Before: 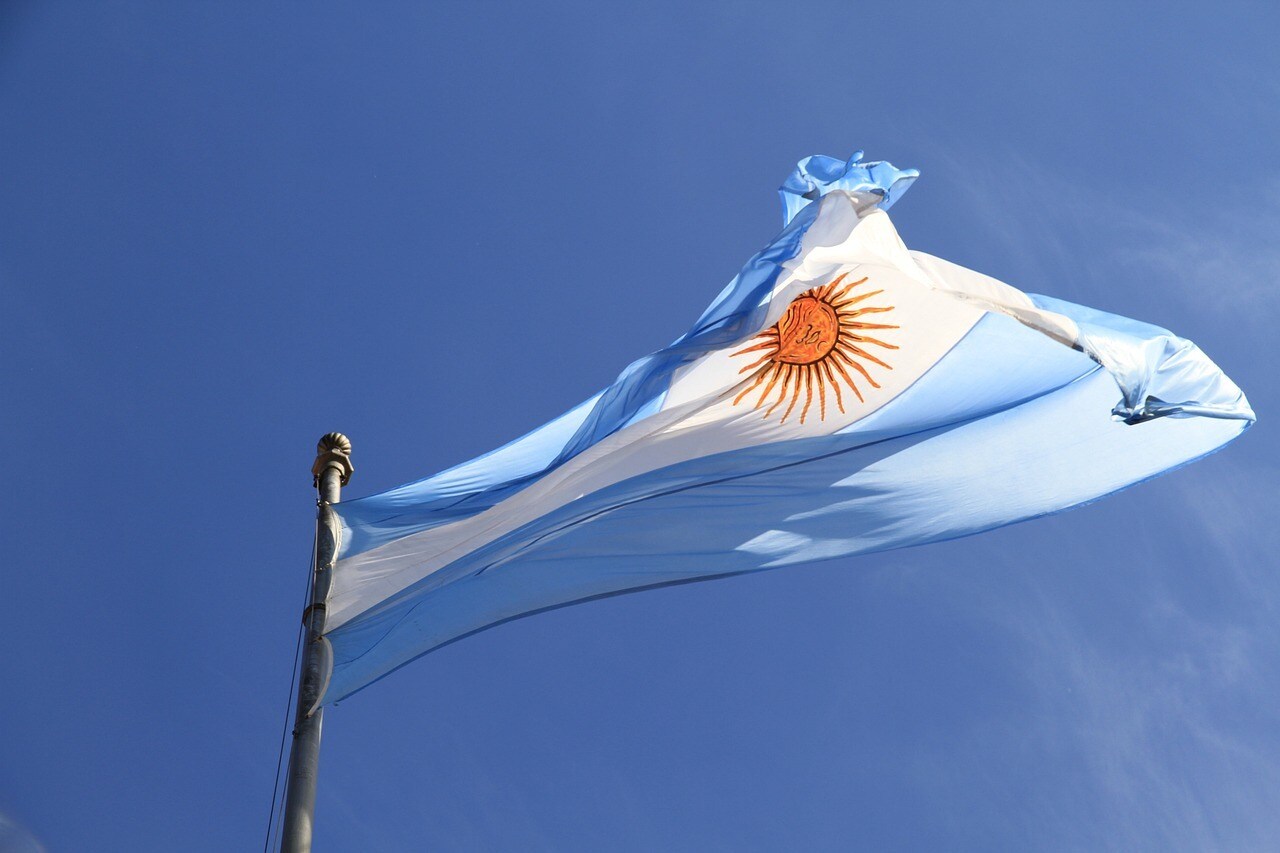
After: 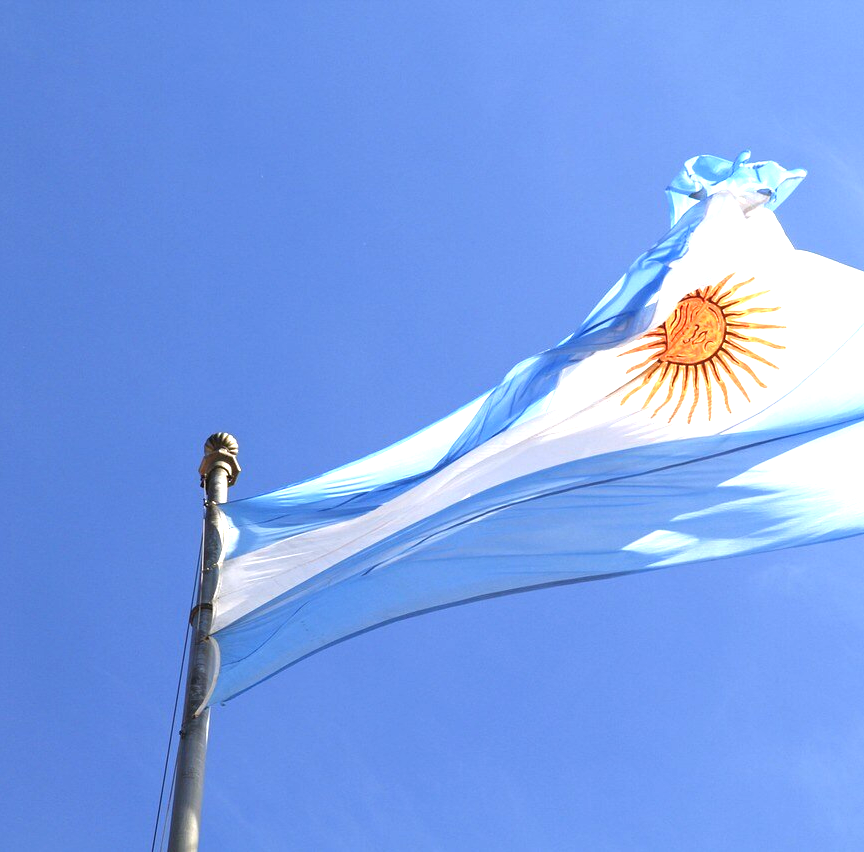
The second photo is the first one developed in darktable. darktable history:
contrast equalizer: y [[0.518, 0.517, 0.501, 0.5, 0.5, 0.5], [0.5 ×6], [0.5 ×6], [0 ×6], [0 ×6]], mix -0.996
crop and rotate: left 8.884%, right 23.615%
exposure: black level correction 0, exposure 1.193 EV, compensate highlight preservation false
